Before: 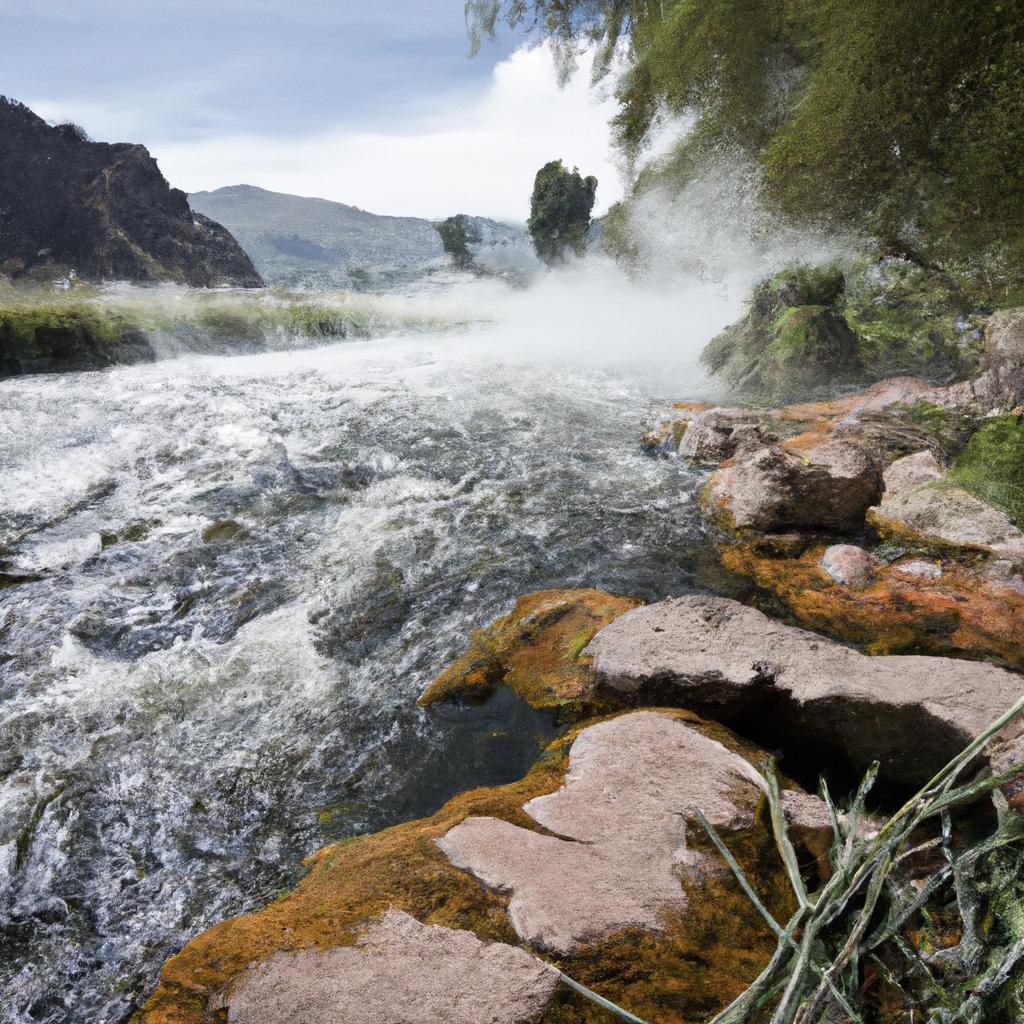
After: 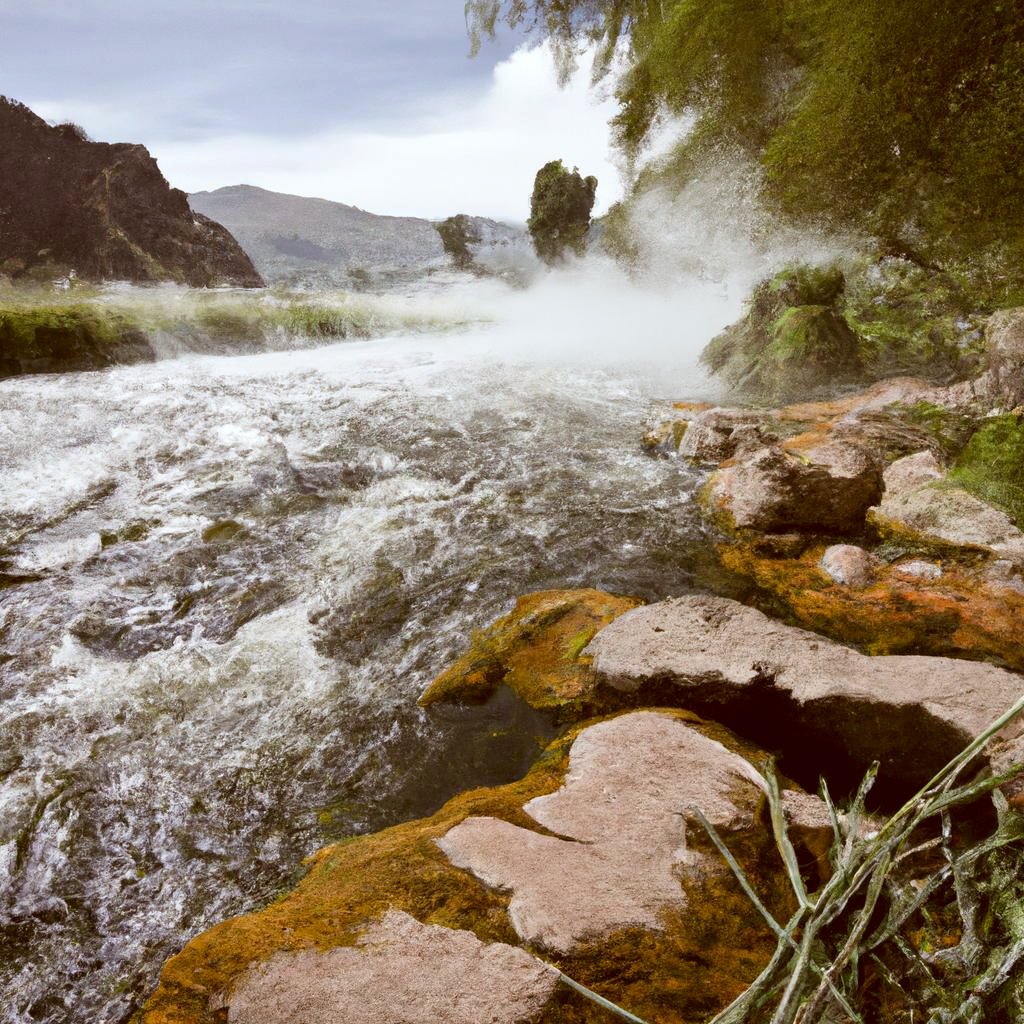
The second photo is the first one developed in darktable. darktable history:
white balance: red 1.004, blue 1.096
color correction: highlights a* -5.3, highlights b* 9.8, shadows a* 9.8, shadows b* 24.26
